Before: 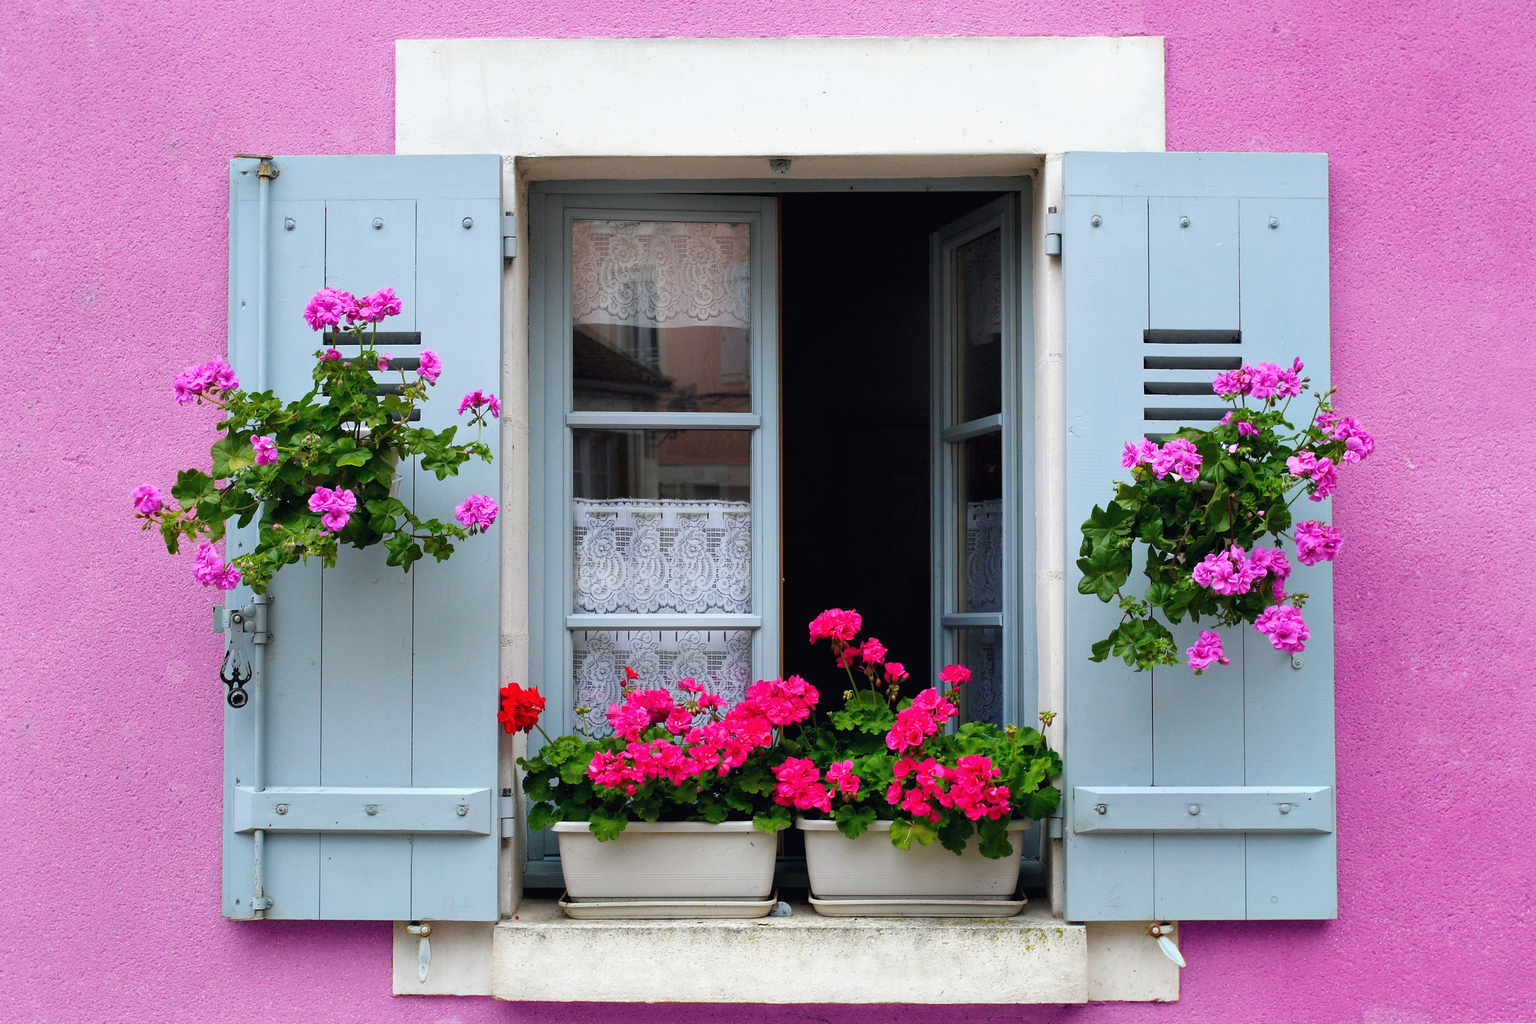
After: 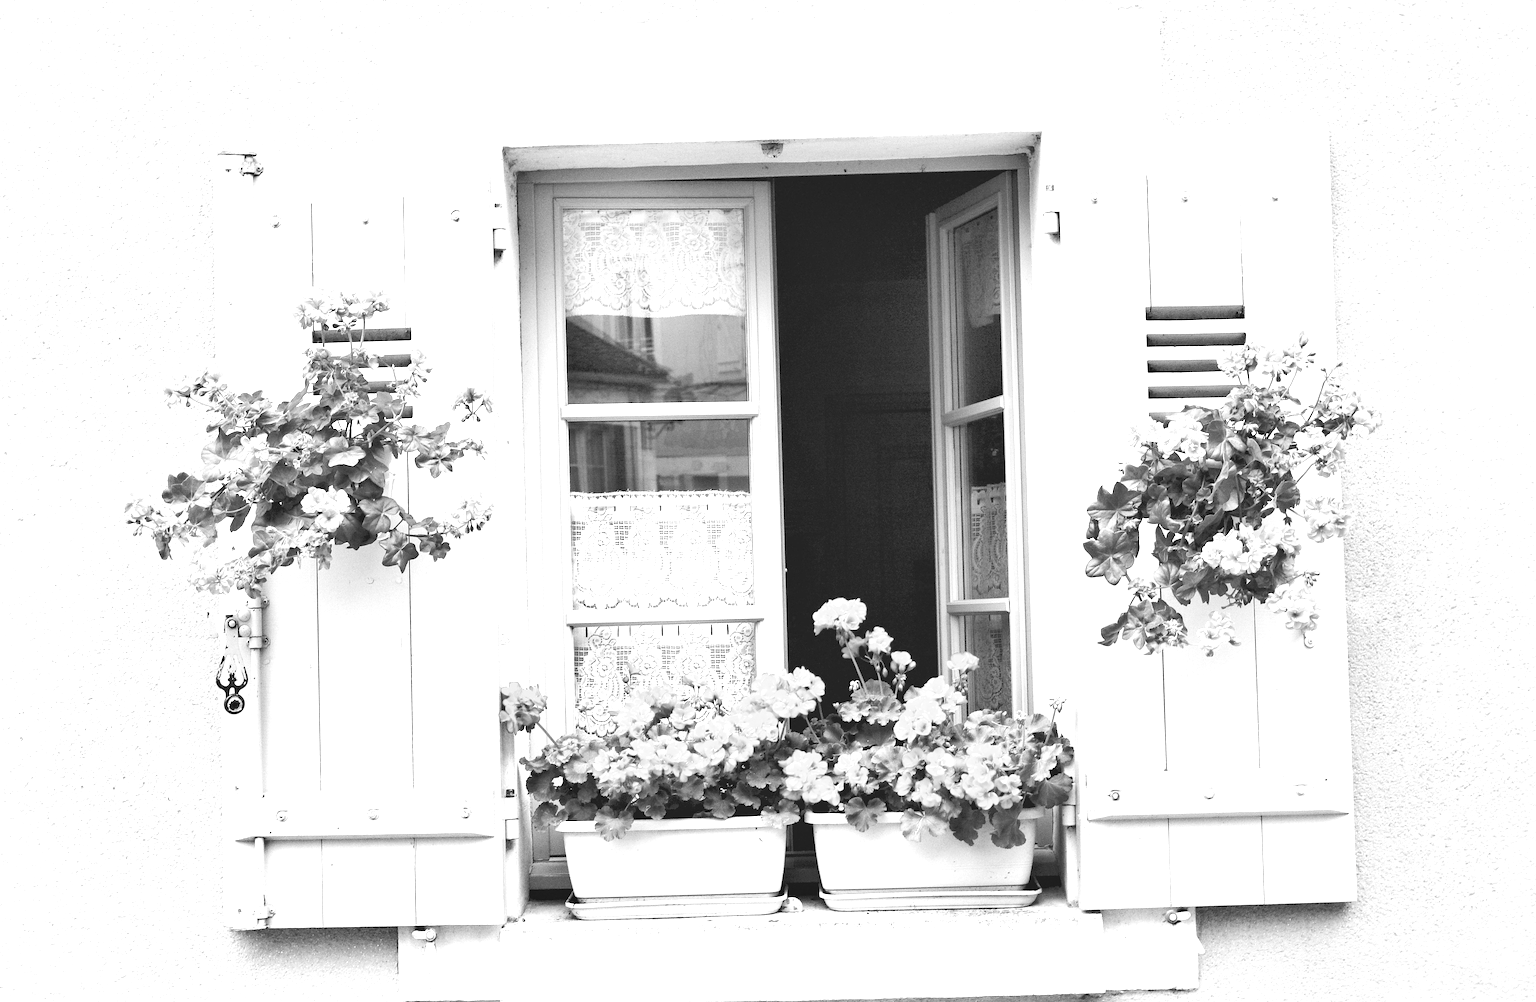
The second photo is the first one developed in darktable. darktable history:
color contrast: green-magenta contrast 0, blue-yellow contrast 0
exposure: black level correction 0, exposure 1 EV, compensate exposure bias true, compensate highlight preservation false
white balance: red 1.004, blue 1.096
monochrome: on, module defaults
shadows and highlights: shadows 32, highlights -32, soften with gaussian
contrast brightness saturation: contrast 0.14, brightness 0.21
color balance rgb: global vibrance -1%, saturation formula JzAzBz (2021)
rotate and perspective: rotation -1.42°, crop left 0.016, crop right 0.984, crop top 0.035, crop bottom 0.965
